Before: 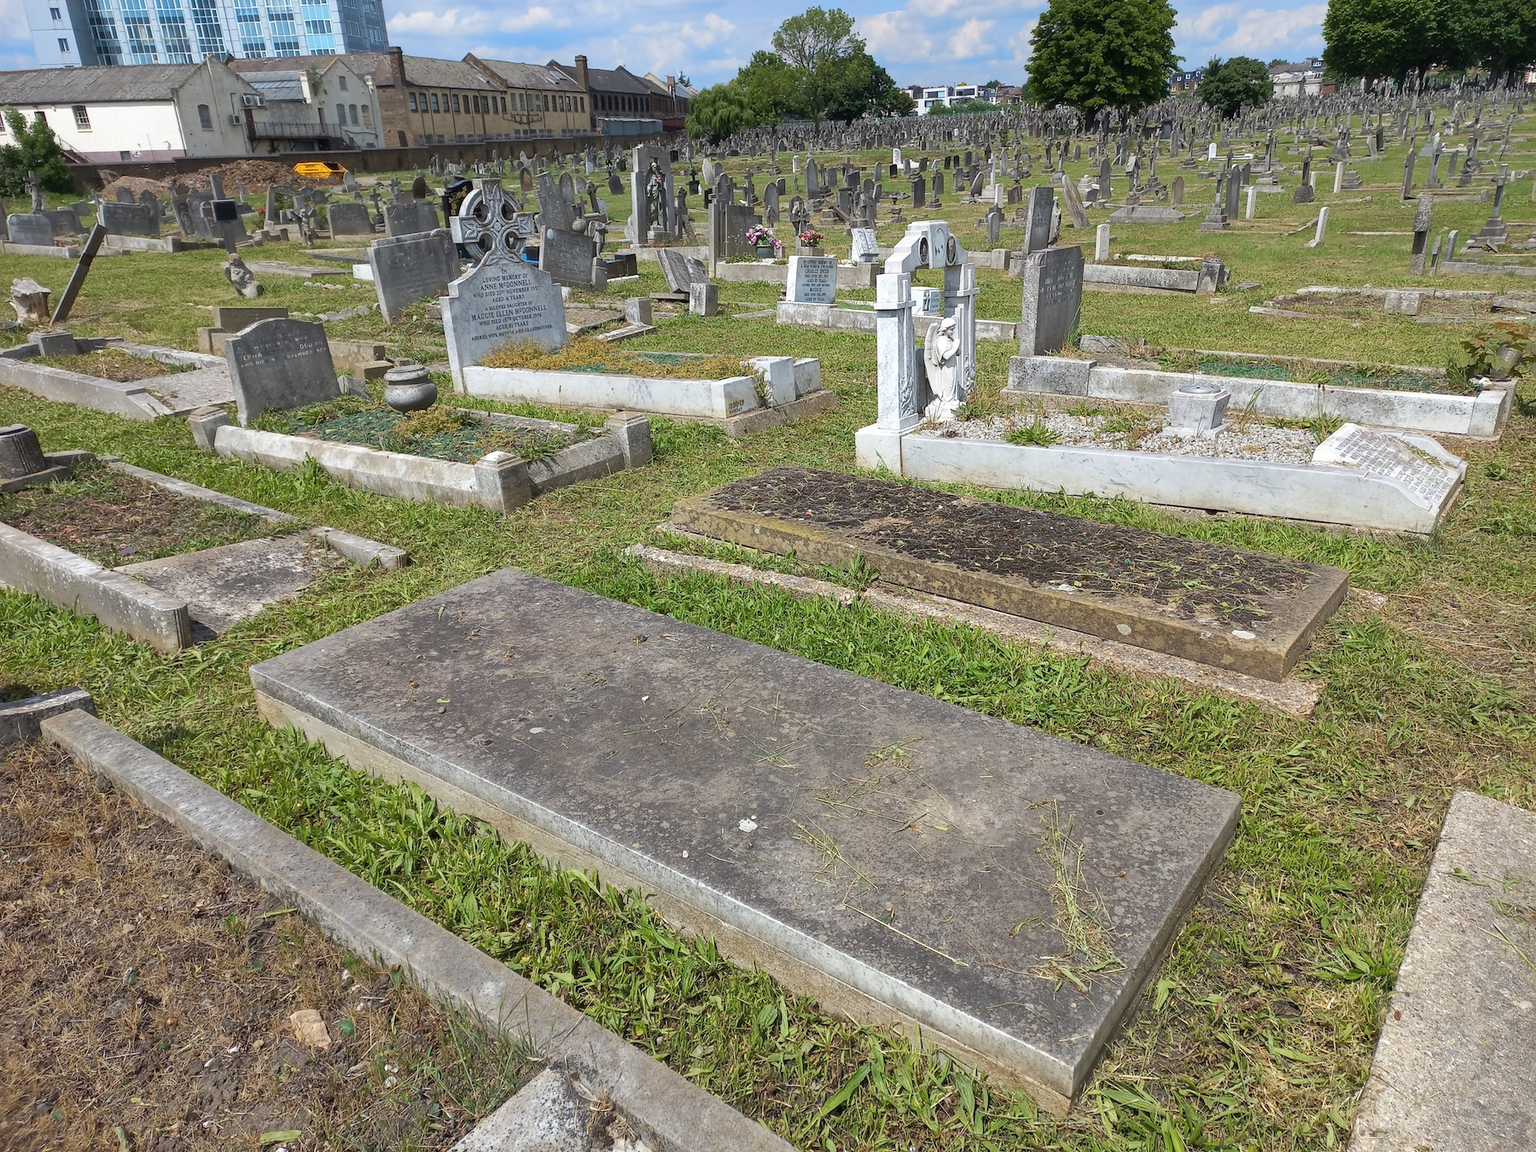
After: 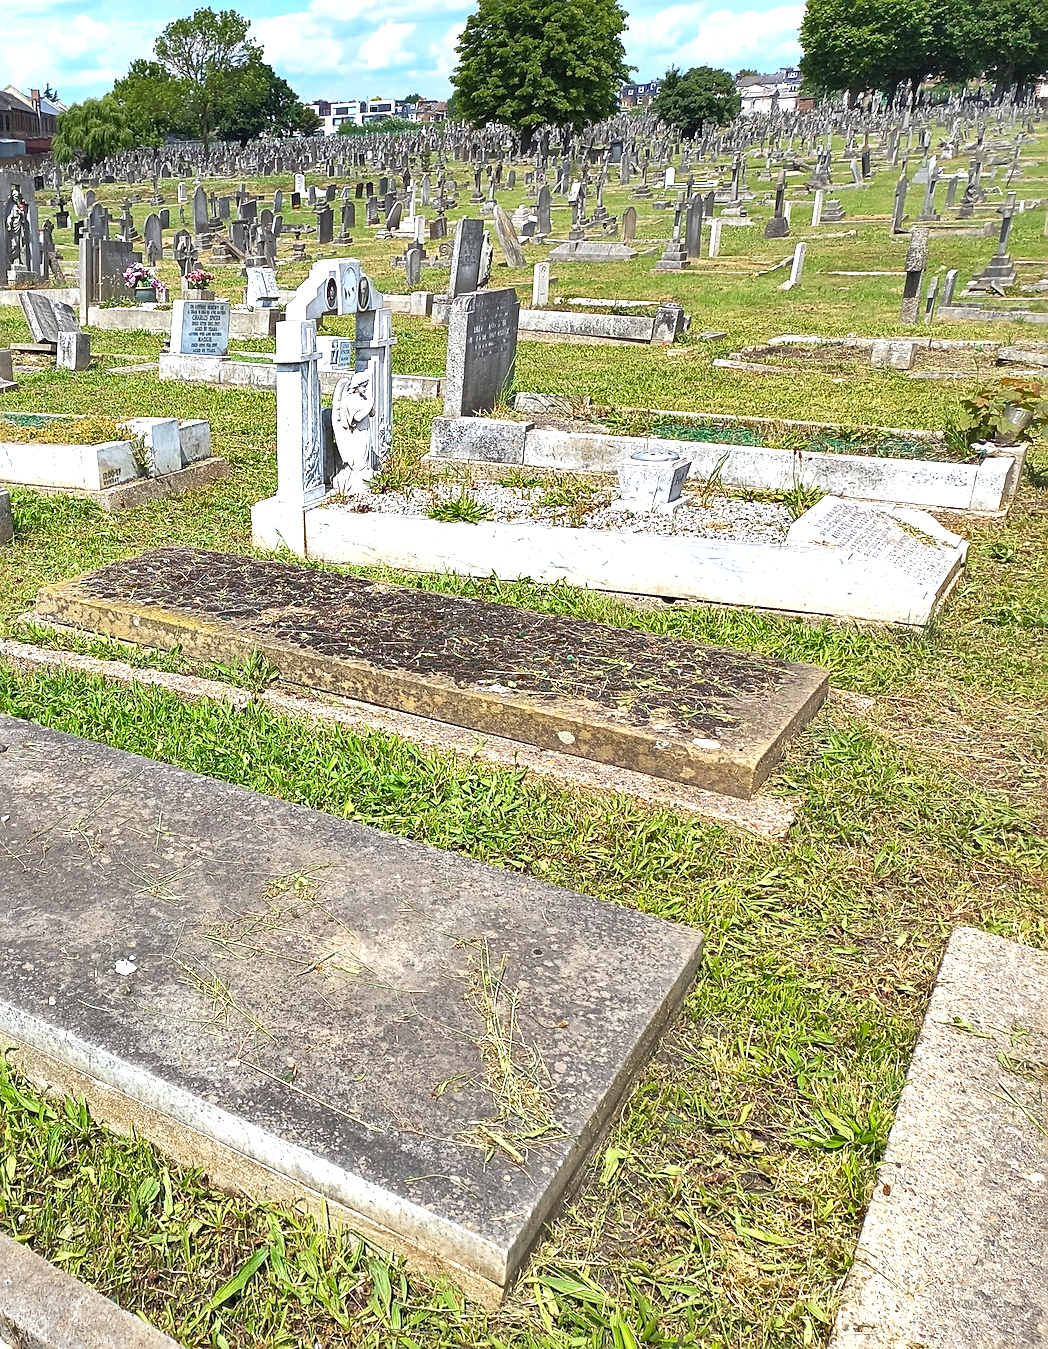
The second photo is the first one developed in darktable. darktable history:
sharpen: on, module defaults
shadows and highlights: low approximation 0.01, soften with gaussian
crop: left 41.739%
exposure: black level correction 0, exposure 0.894 EV, compensate highlight preservation false
contrast brightness saturation: contrast 0.025, brightness 0.059, saturation 0.128
